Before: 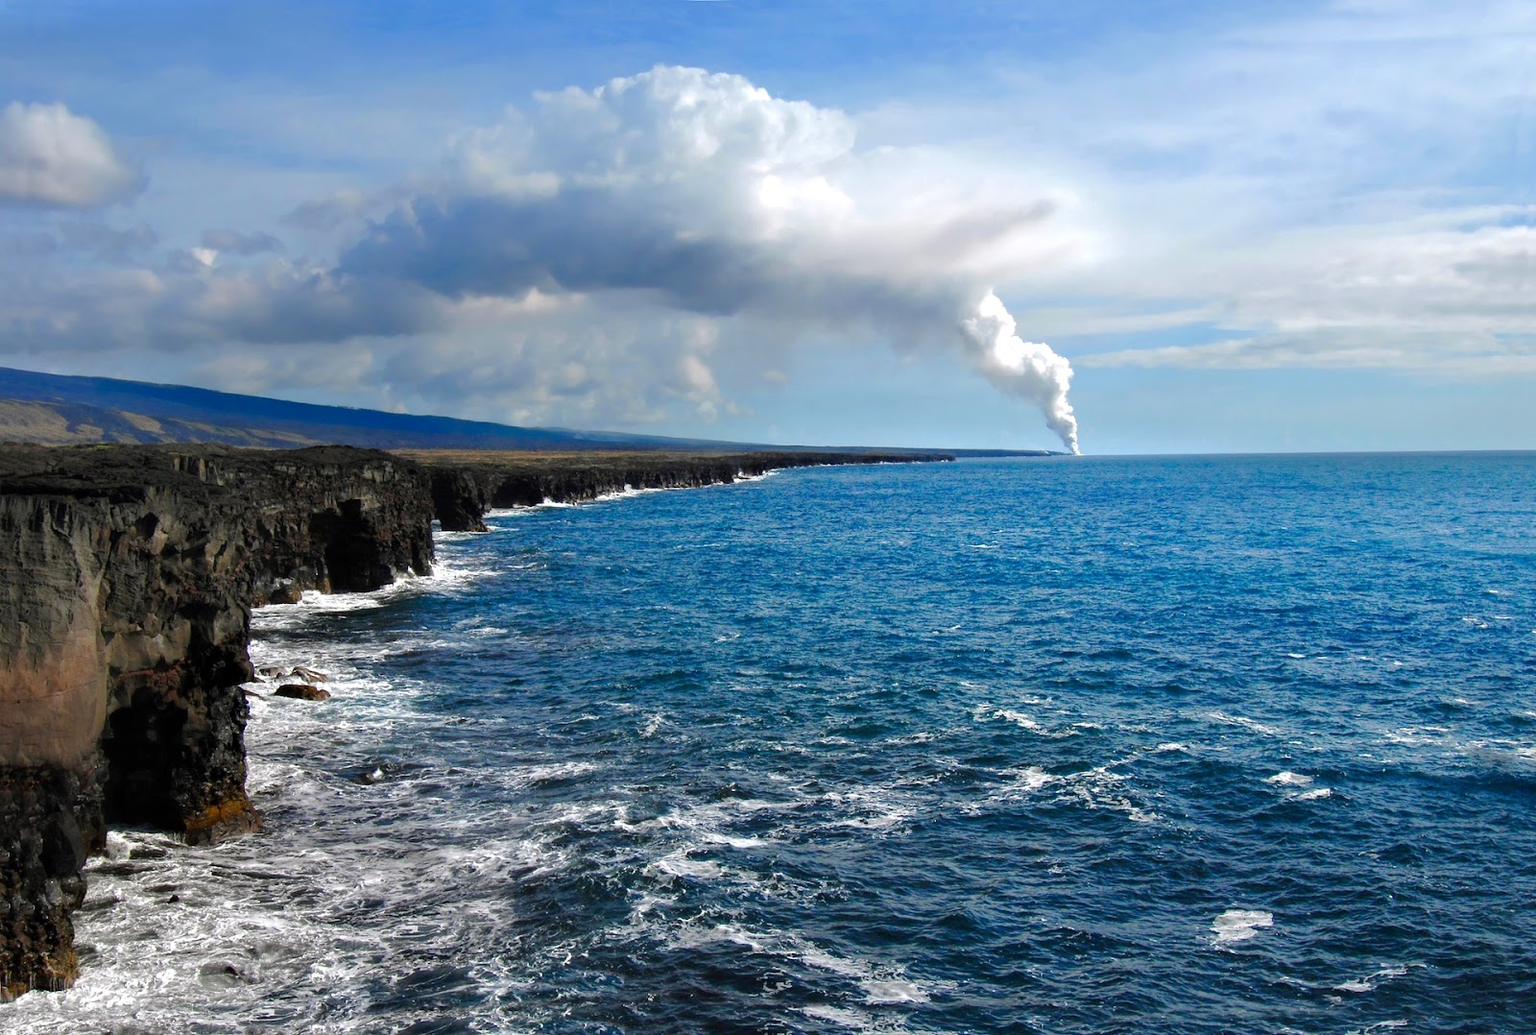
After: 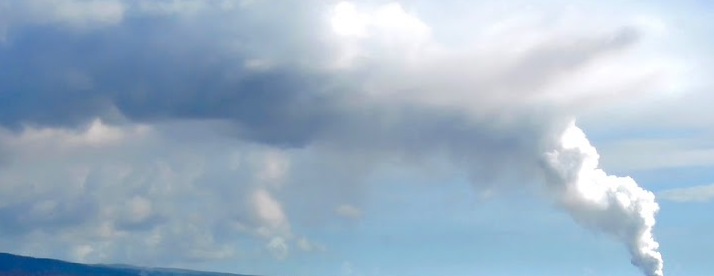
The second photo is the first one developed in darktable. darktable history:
crop: left 28.69%, top 16.803%, right 26.664%, bottom 57.561%
